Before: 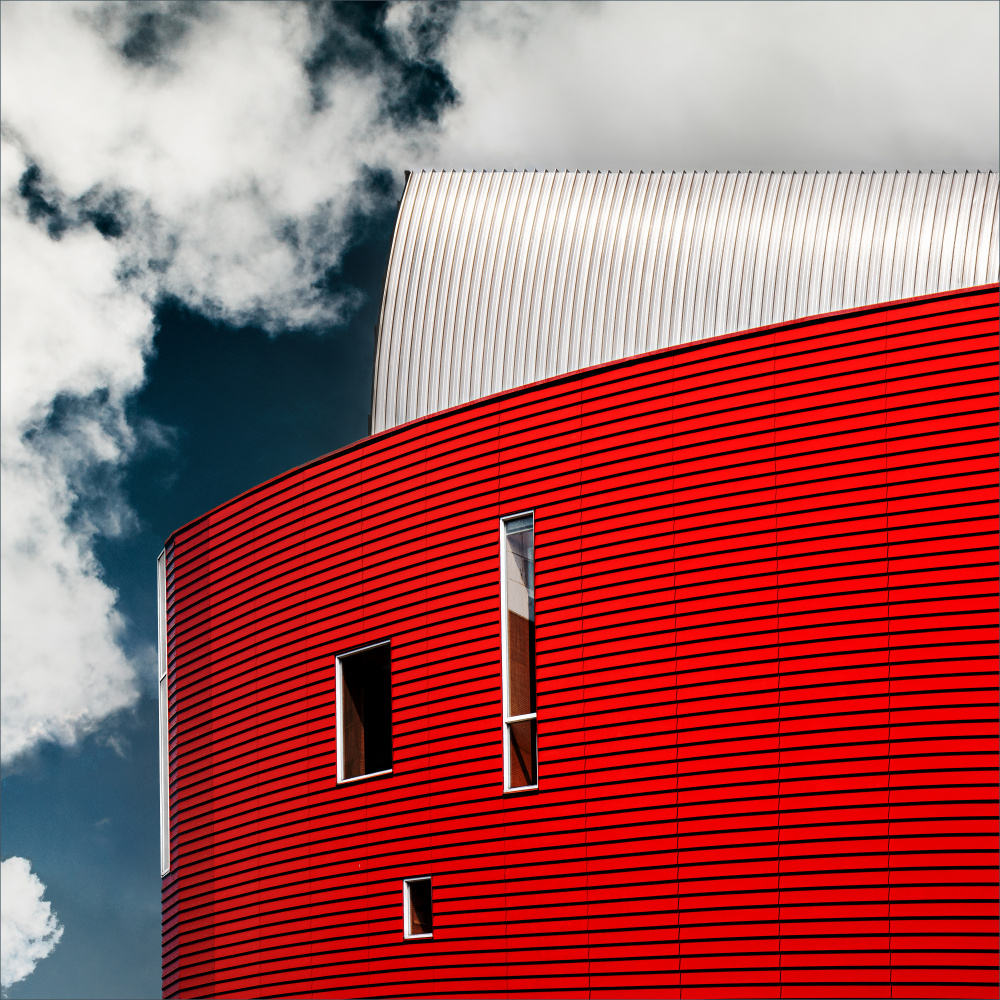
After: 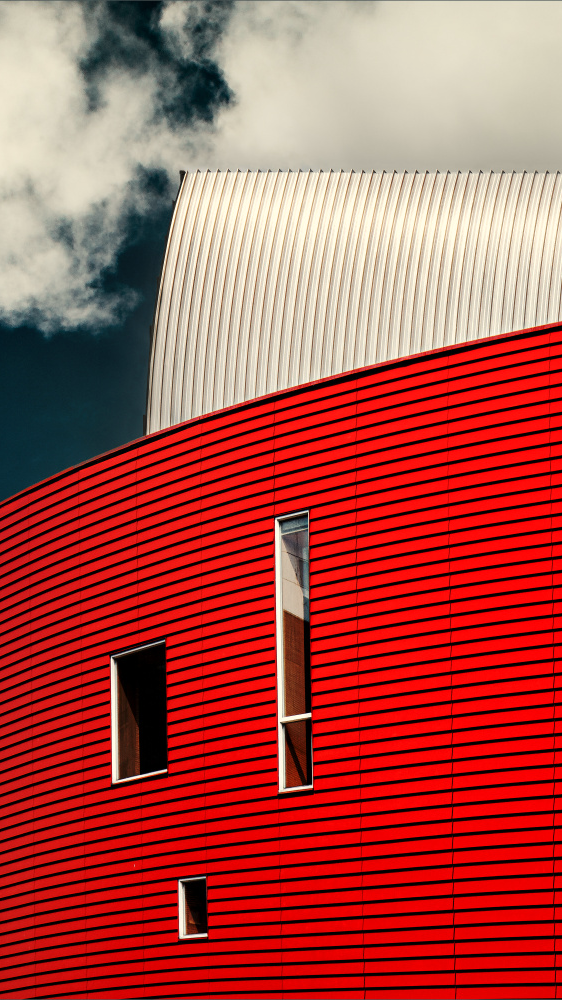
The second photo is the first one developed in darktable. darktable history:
white balance: red 1.029, blue 0.92
crop and rotate: left 22.516%, right 21.234%
